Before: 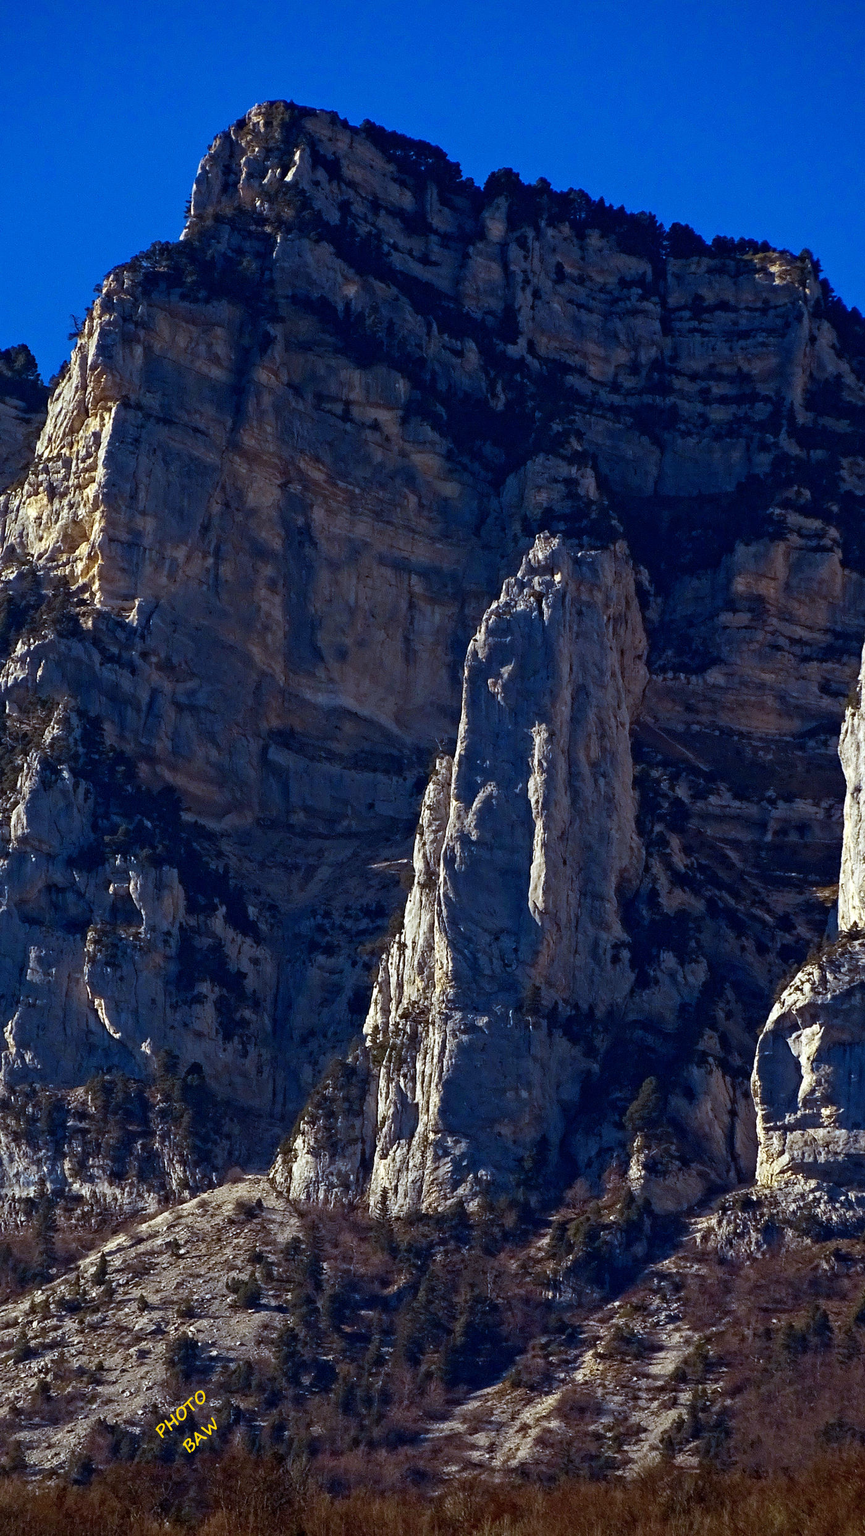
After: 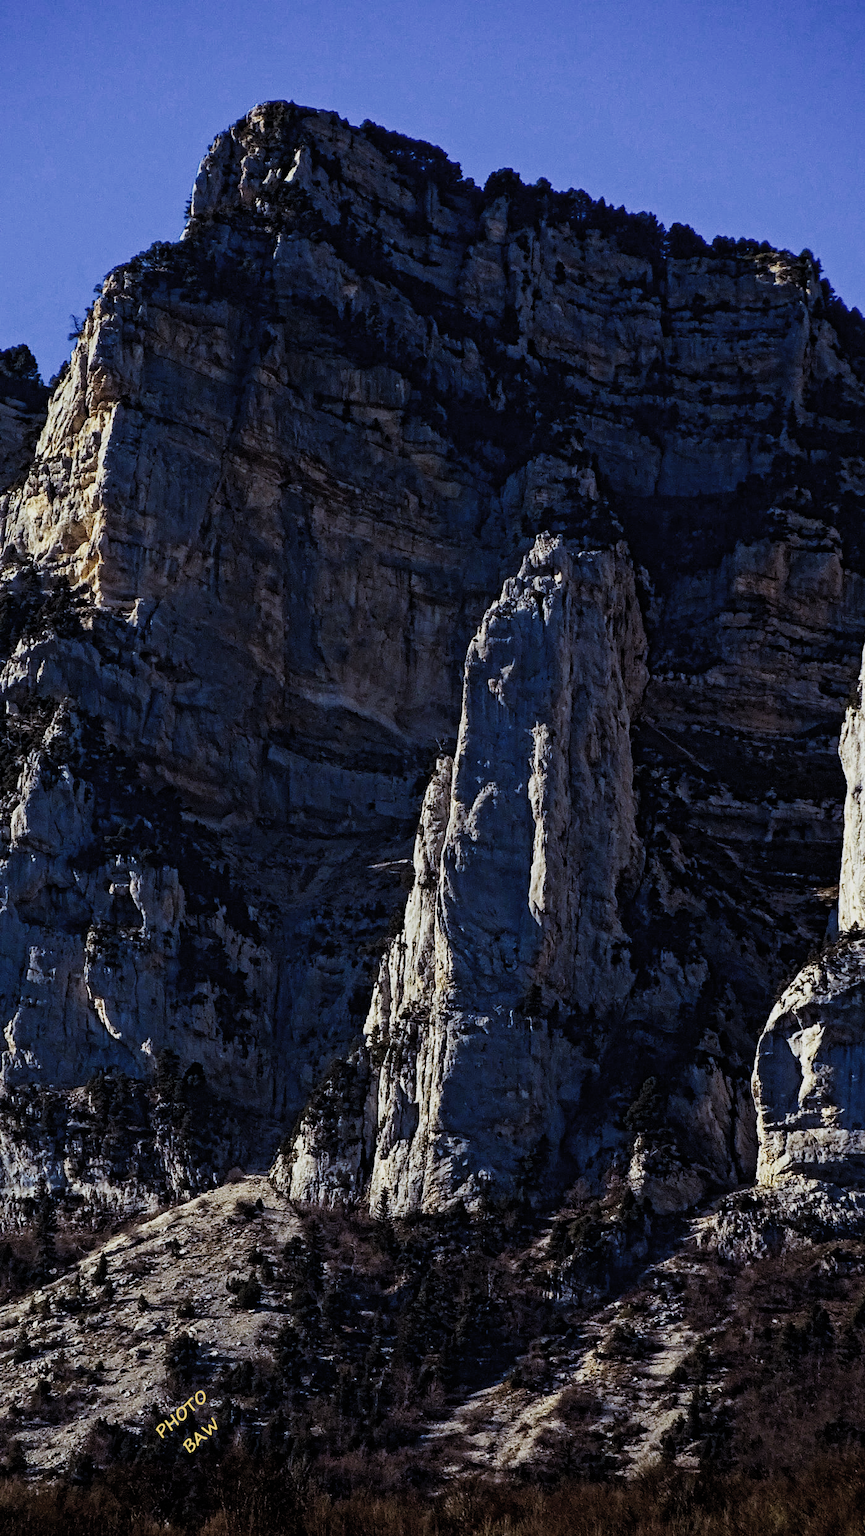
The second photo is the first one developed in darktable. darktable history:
filmic rgb: black relative exposure -5.05 EV, white relative exposure 3.97 EV, hardness 2.9, contrast 1.297, color science v4 (2020)
